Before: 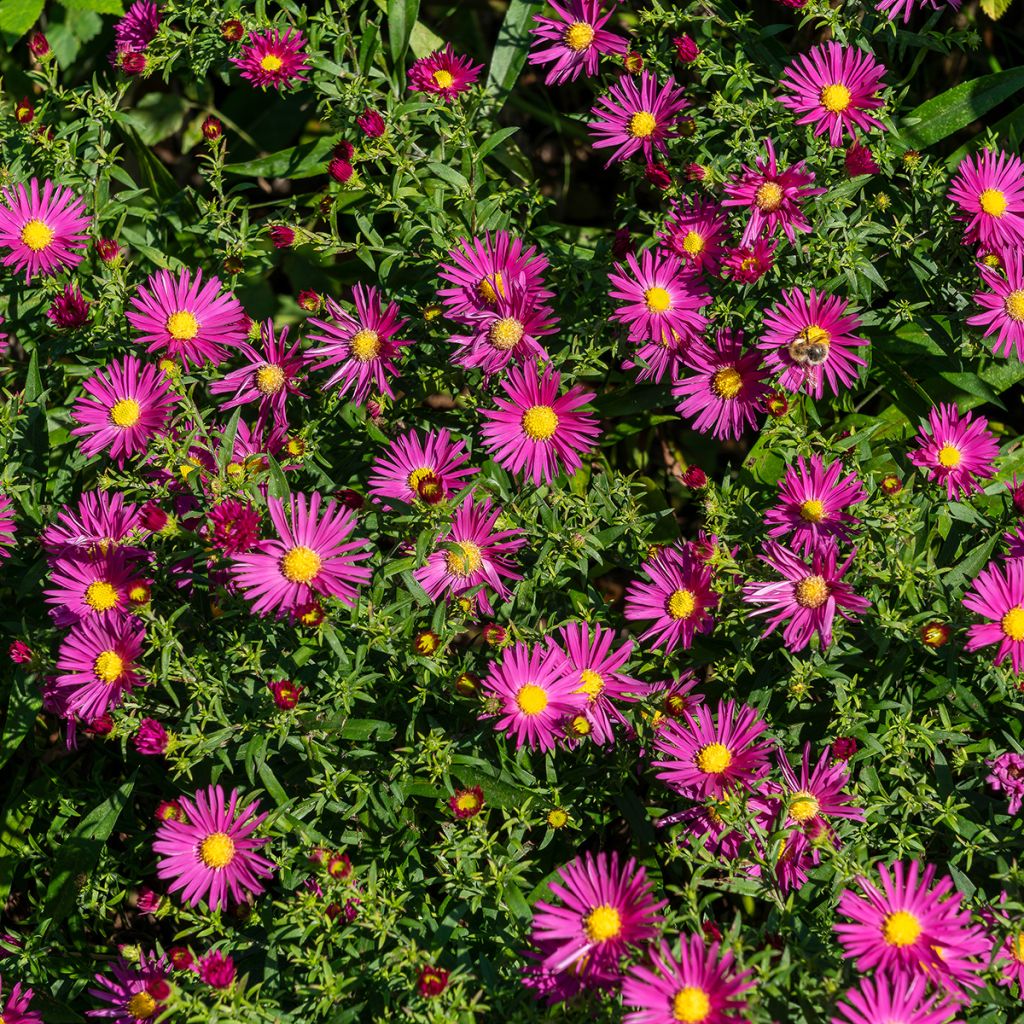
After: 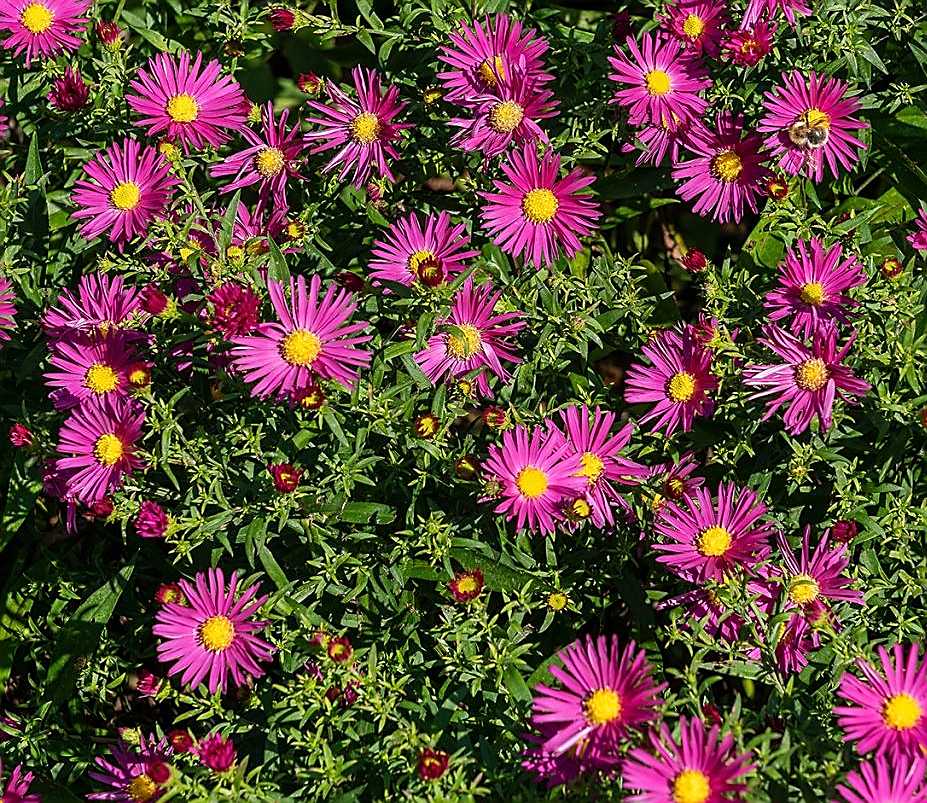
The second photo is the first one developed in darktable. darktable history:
crop: top 21.284%, right 9.412%, bottom 0.274%
sharpen: radius 1.403, amount 1.244, threshold 0.704
